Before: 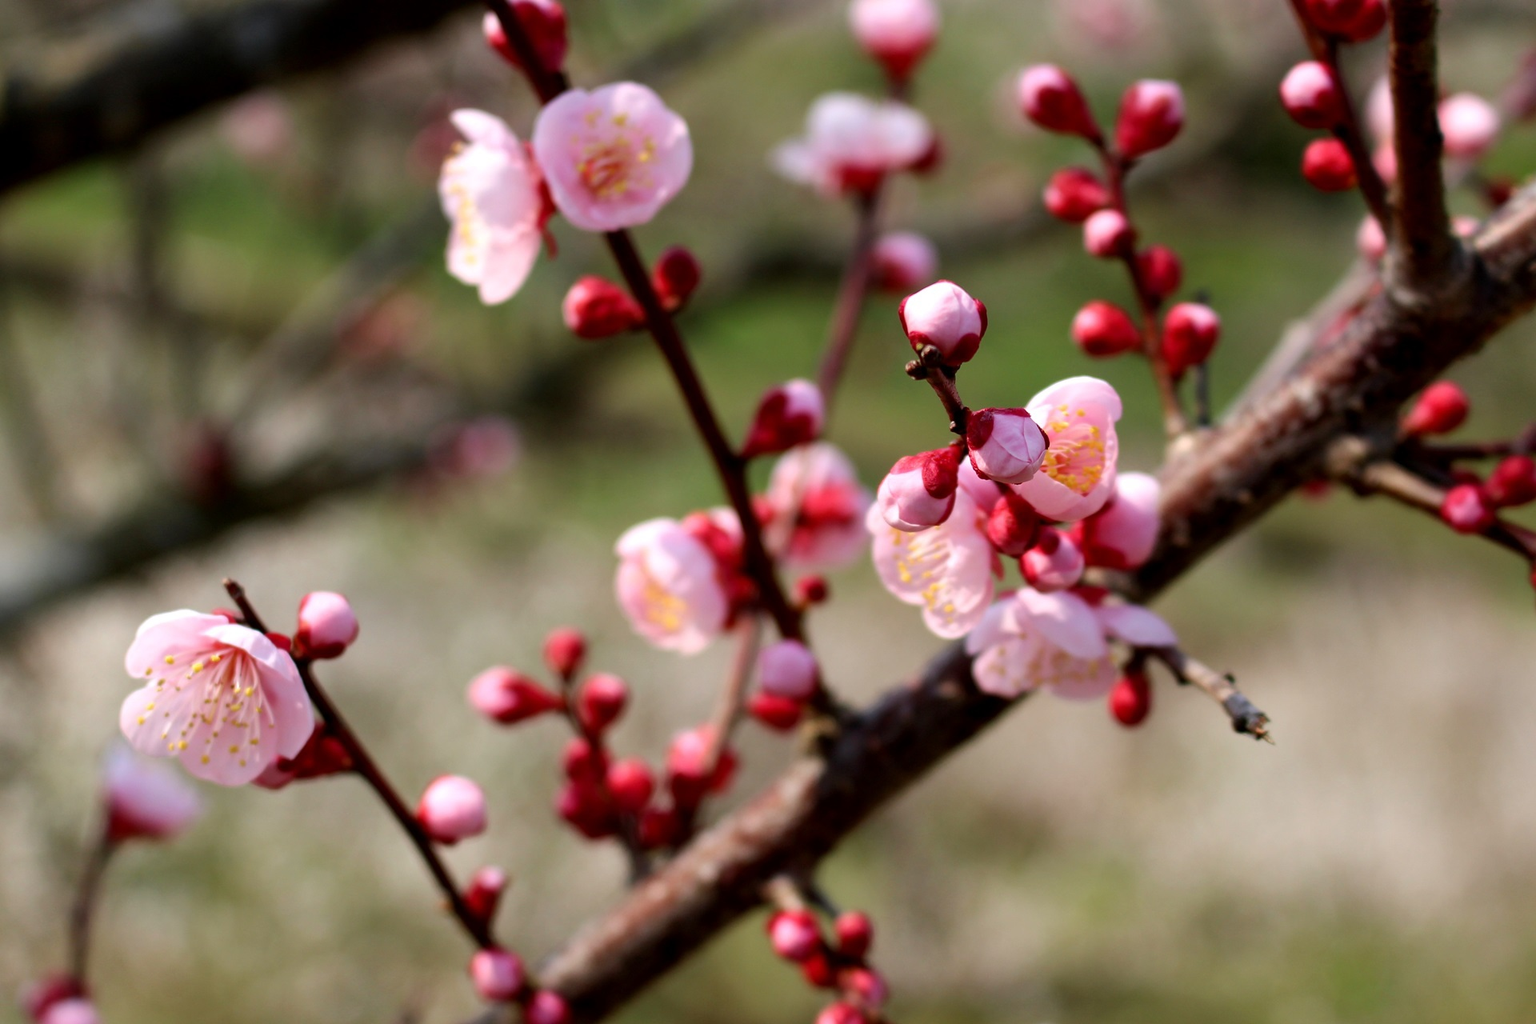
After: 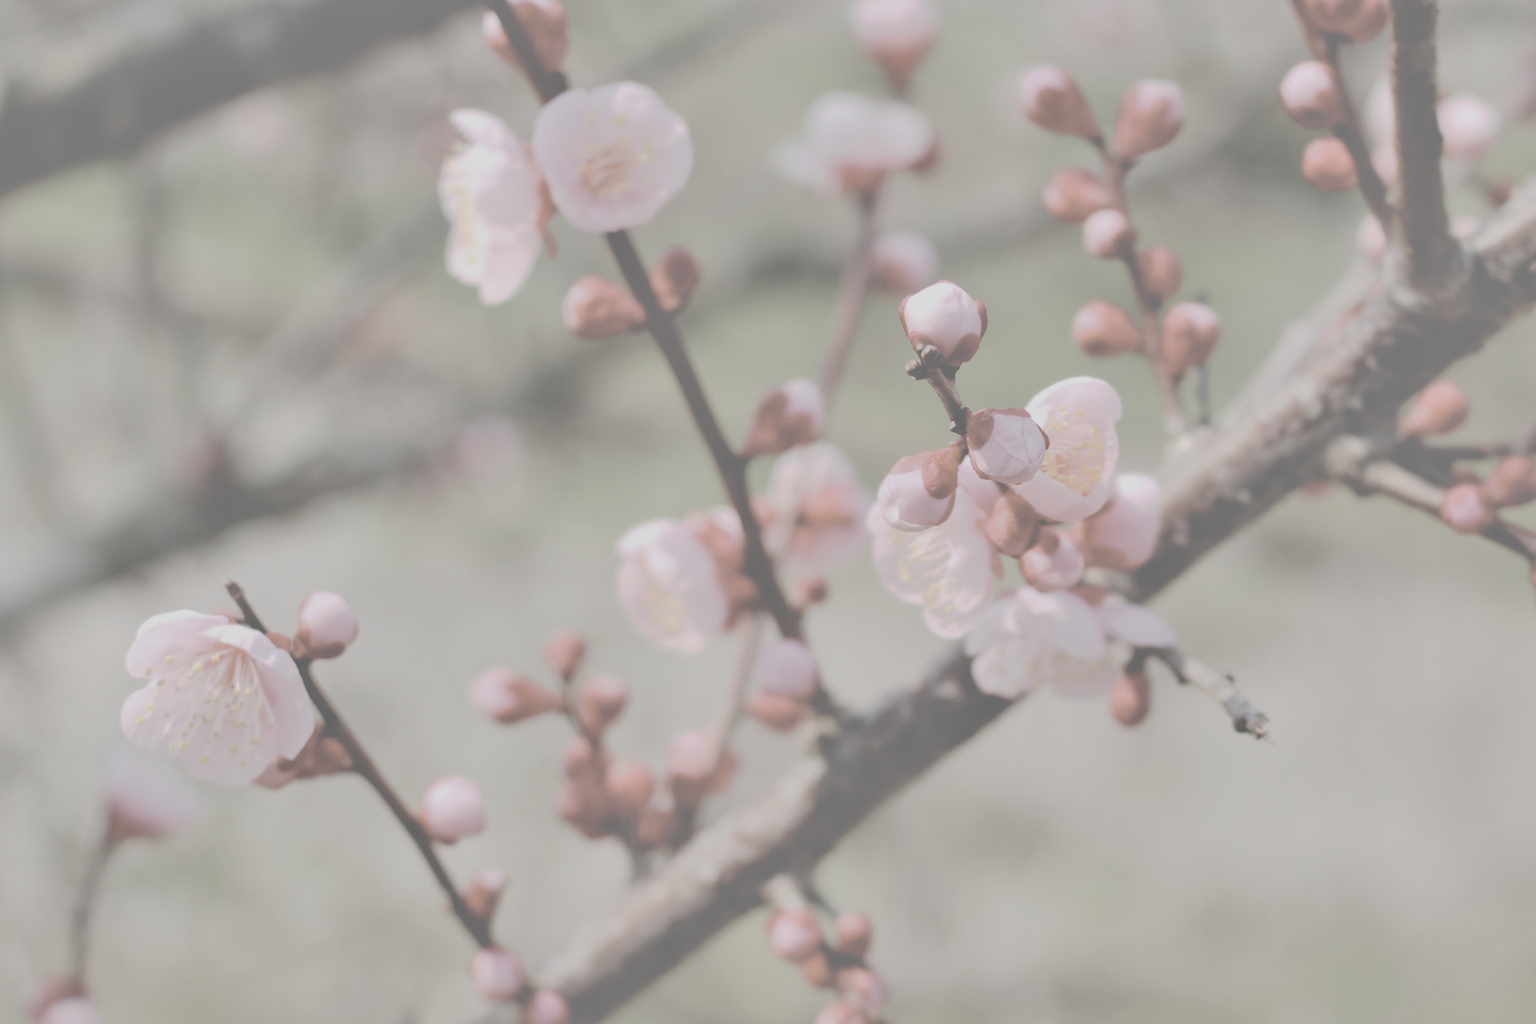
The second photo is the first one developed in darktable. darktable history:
shadows and highlights: soften with gaussian
contrast brightness saturation: contrast -0.32, brightness 0.75, saturation -0.78
velvia: on, module defaults
tone curve: curves: ch0 [(0, 0) (0.003, 0.277) (0.011, 0.277) (0.025, 0.279) (0.044, 0.282) (0.069, 0.286) (0.1, 0.289) (0.136, 0.294) (0.177, 0.318) (0.224, 0.345) (0.277, 0.379) (0.335, 0.425) (0.399, 0.481) (0.468, 0.542) (0.543, 0.594) (0.623, 0.662) (0.709, 0.731) (0.801, 0.792) (0.898, 0.851) (1, 1)], preserve colors none
